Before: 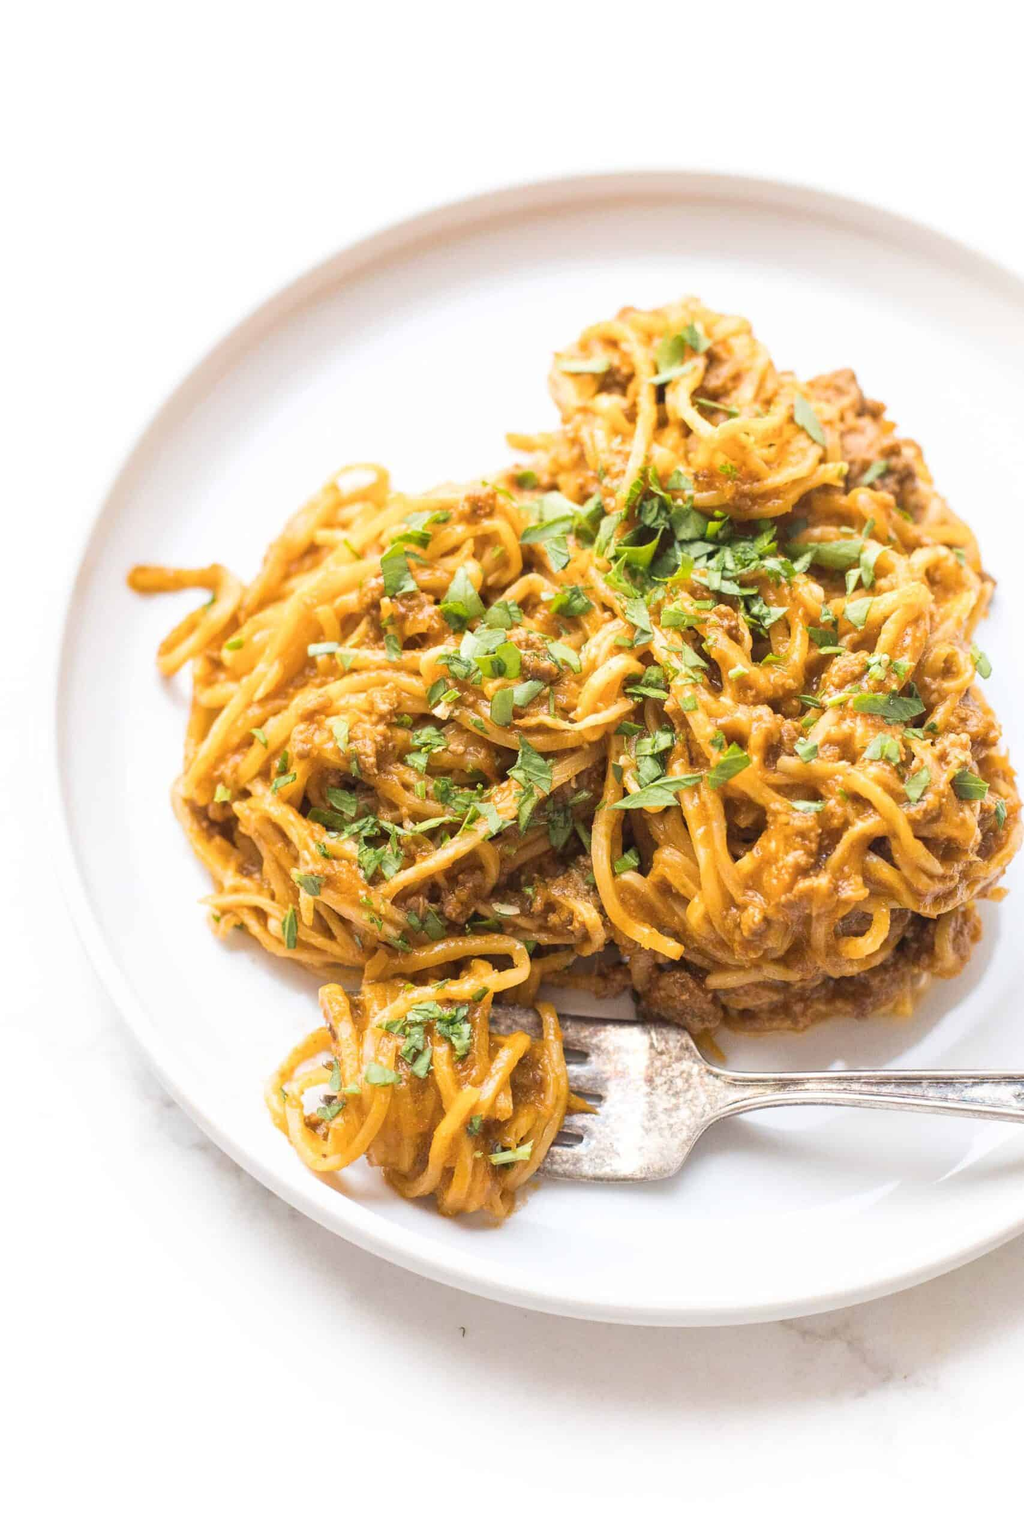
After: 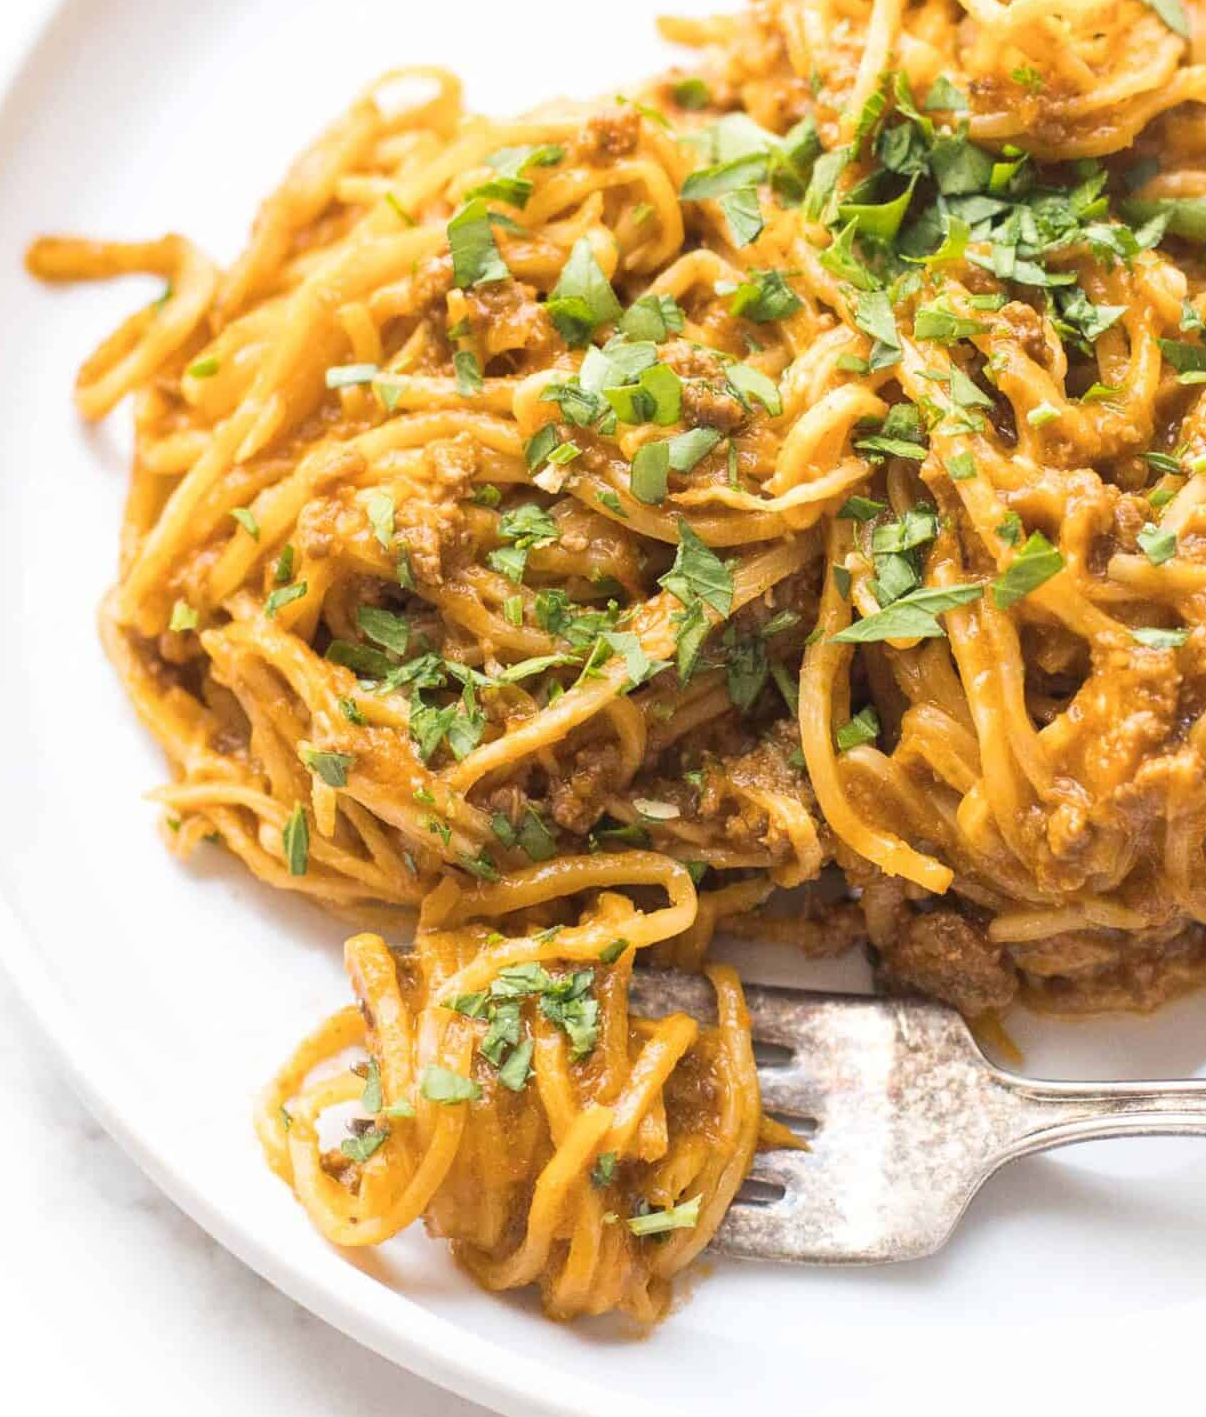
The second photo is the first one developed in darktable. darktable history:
crop: left 11%, top 27.606%, right 18.303%, bottom 17.039%
